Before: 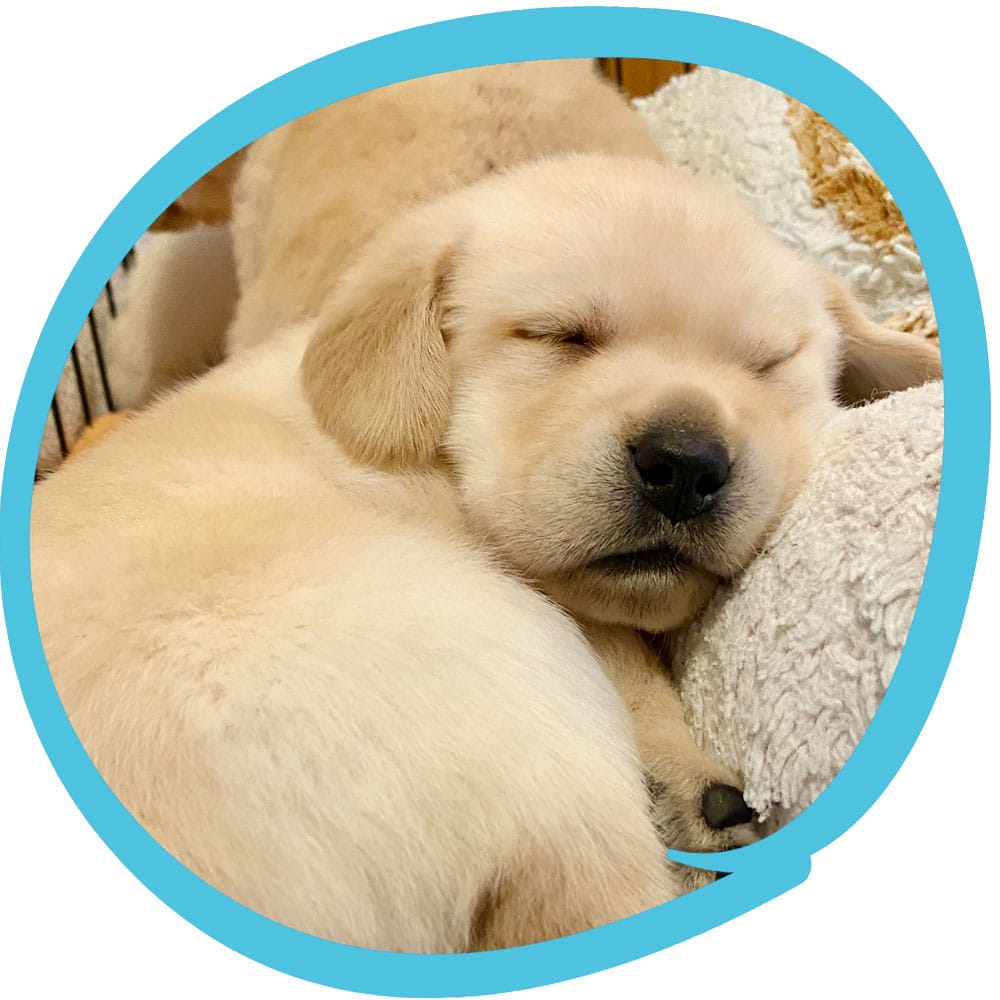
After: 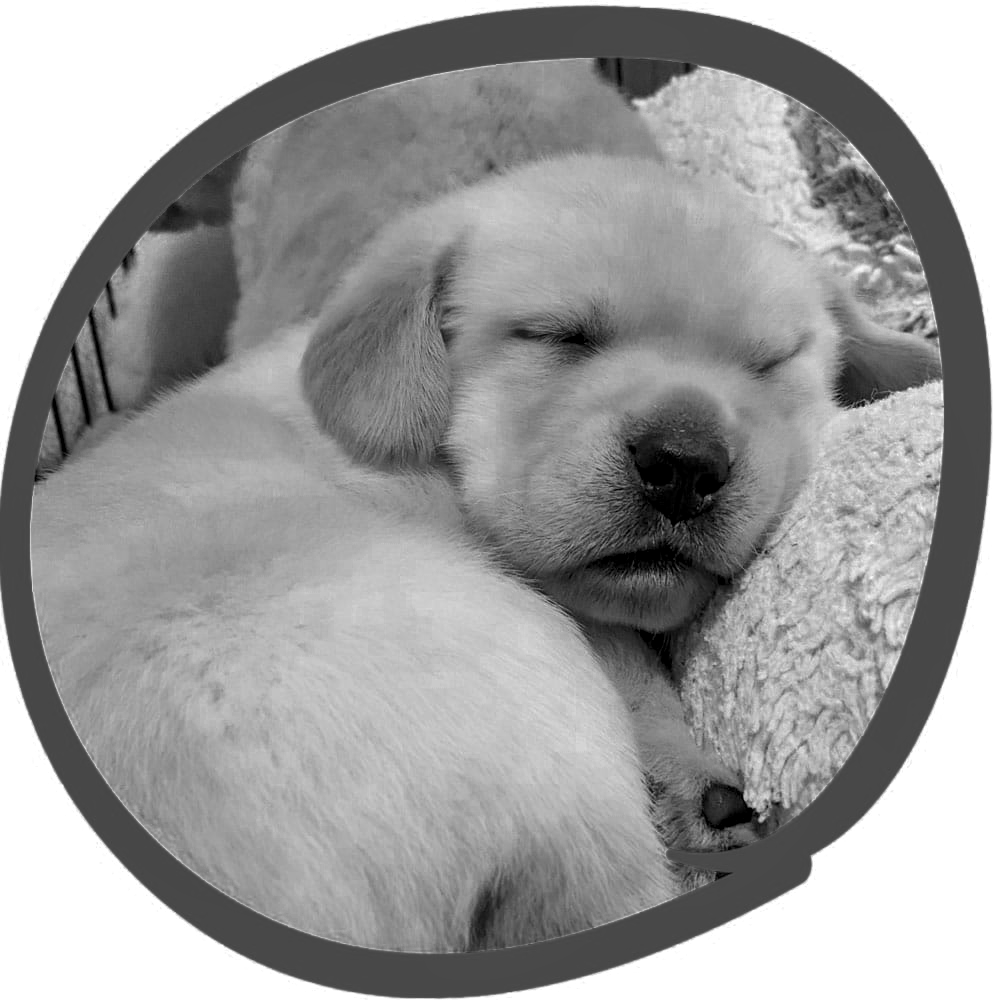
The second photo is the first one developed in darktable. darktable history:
local contrast: detail 130%
color balance rgb: linear chroma grading › global chroma 15%, perceptual saturation grading › global saturation 30%
color zones: curves: ch0 [(0.002, 0.589) (0.107, 0.484) (0.146, 0.249) (0.217, 0.352) (0.309, 0.525) (0.39, 0.404) (0.455, 0.169) (0.597, 0.055) (0.724, 0.212) (0.775, 0.691) (0.869, 0.571) (1, 0.587)]; ch1 [(0, 0) (0.143, 0) (0.286, 0) (0.429, 0) (0.571, 0) (0.714, 0) (0.857, 0)]
